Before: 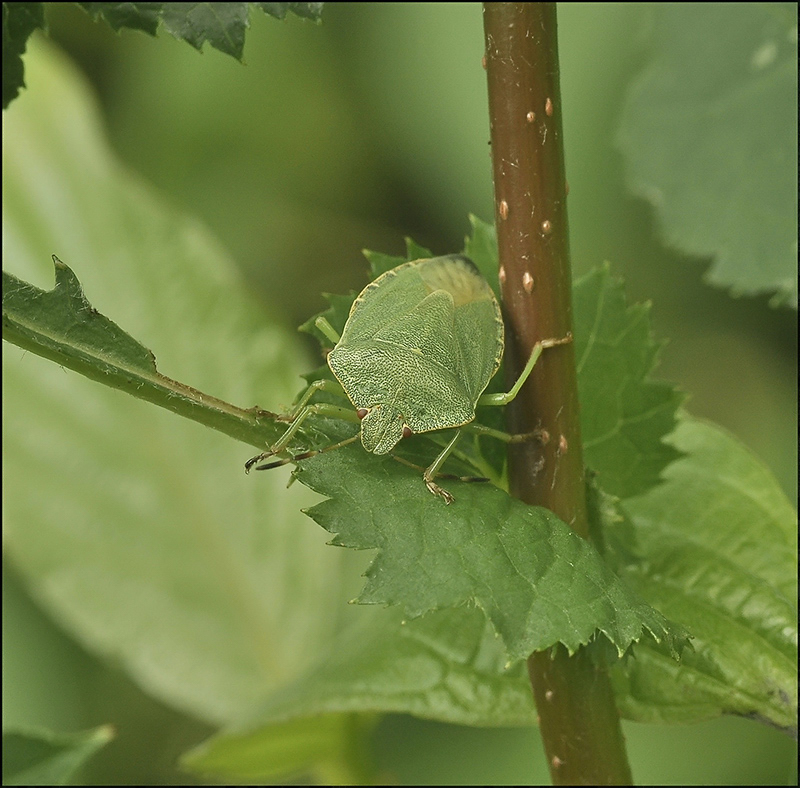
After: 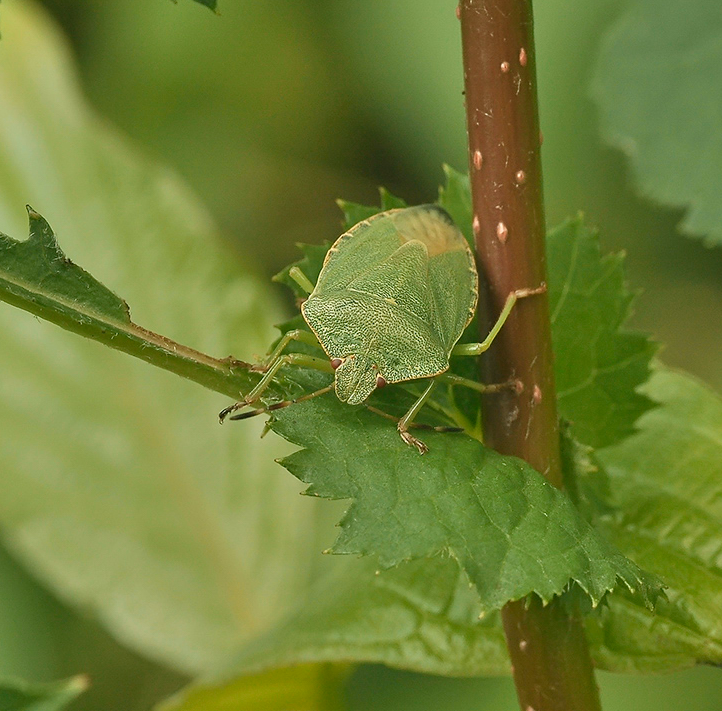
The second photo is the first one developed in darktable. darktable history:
crop: left 3.305%, top 6.436%, right 6.389%, bottom 3.258%
color zones: curves: ch1 [(0, 0.469) (0.072, 0.457) (0.243, 0.494) (0.429, 0.5) (0.571, 0.5) (0.714, 0.5) (0.857, 0.5) (1, 0.469)]; ch2 [(0, 0.499) (0.143, 0.467) (0.242, 0.436) (0.429, 0.493) (0.571, 0.5) (0.714, 0.5) (0.857, 0.5) (1, 0.499)]
